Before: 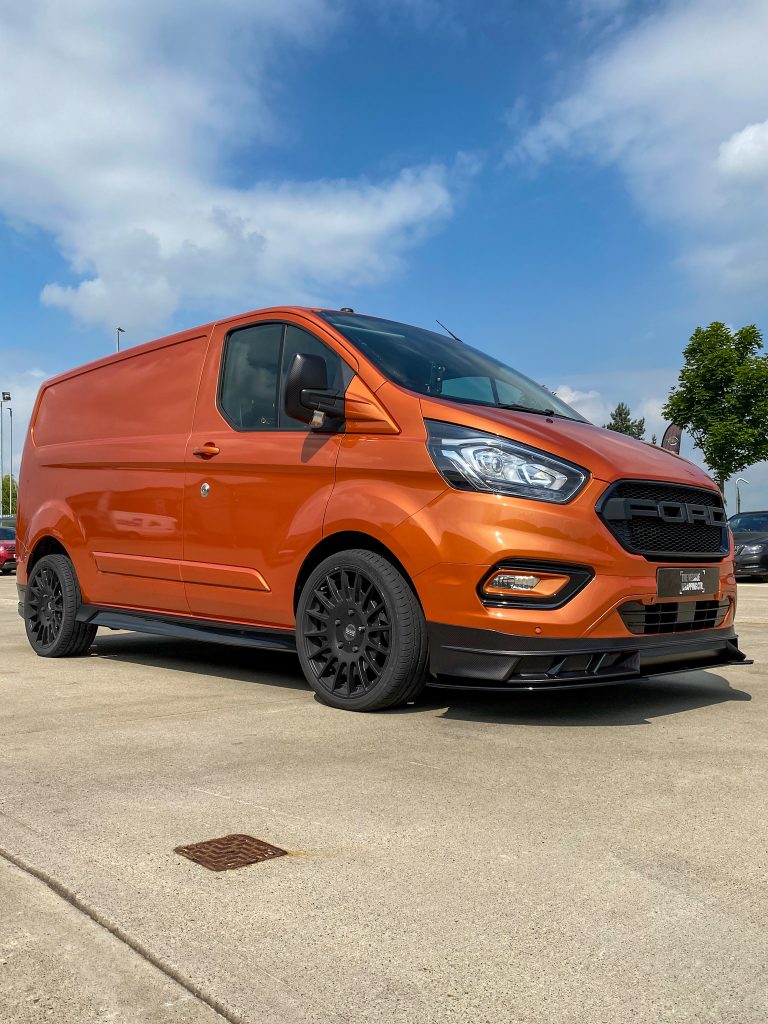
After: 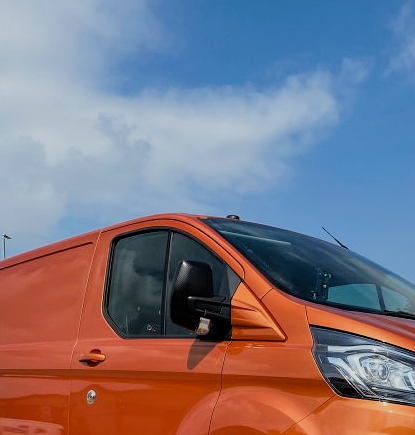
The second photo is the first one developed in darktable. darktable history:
filmic rgb: black relative exposure -5.1 EV, white relative exposure 3.96 EV, threshold 2.96 EV, hardness 2.88, contrast 1.094, enable highlight reconstruction true
crop: left 14.872%, top 9.168%, right 31.012%, bottom 48.315%
